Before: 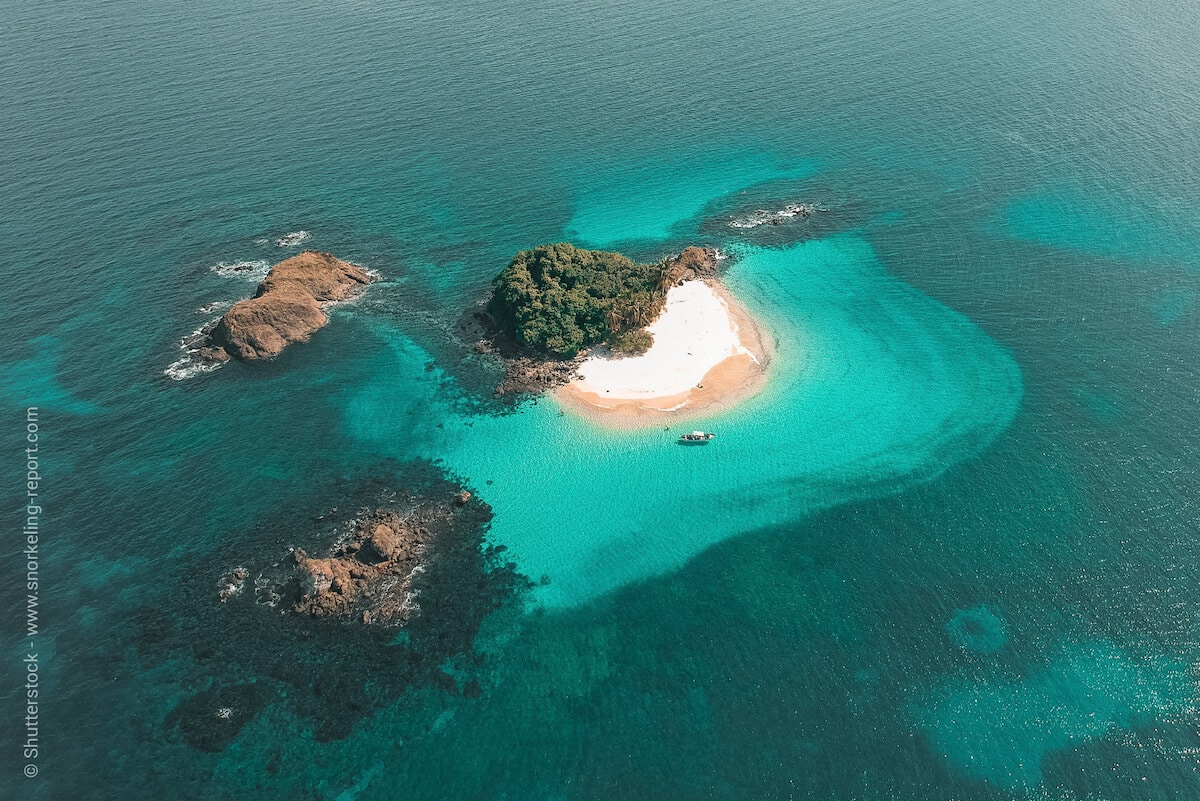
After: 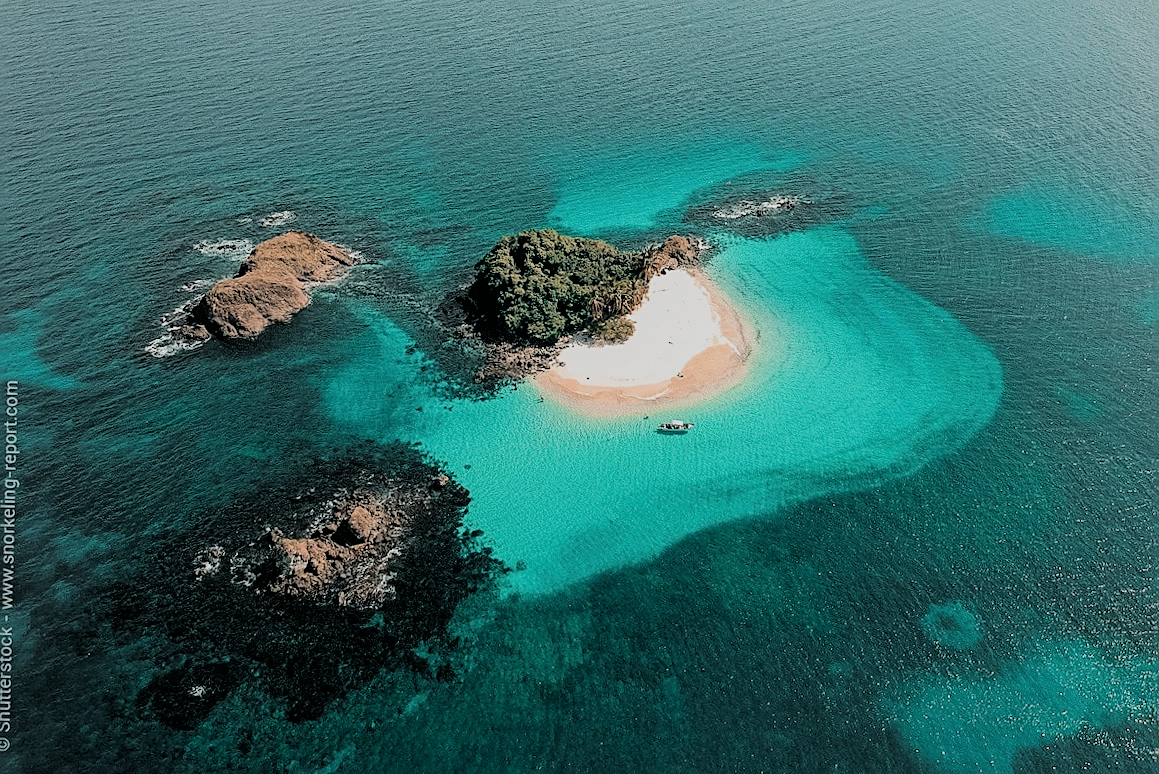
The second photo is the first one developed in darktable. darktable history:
sharpen: on, module defaults
crop and rotate: angle -1.34°
filmic rgb: black relative exposure -2.97 EV, white relative exposure 4.56 EV, hardness 1.77, contrast 1.262
